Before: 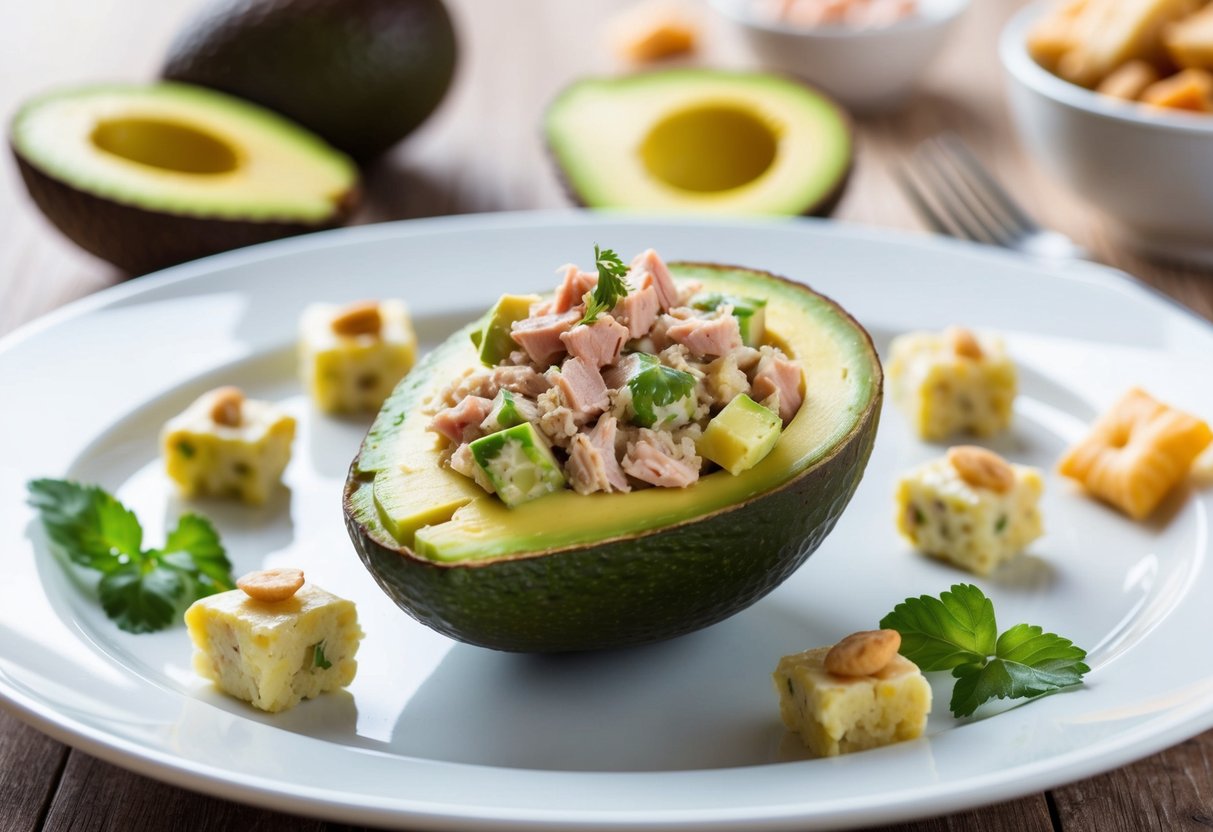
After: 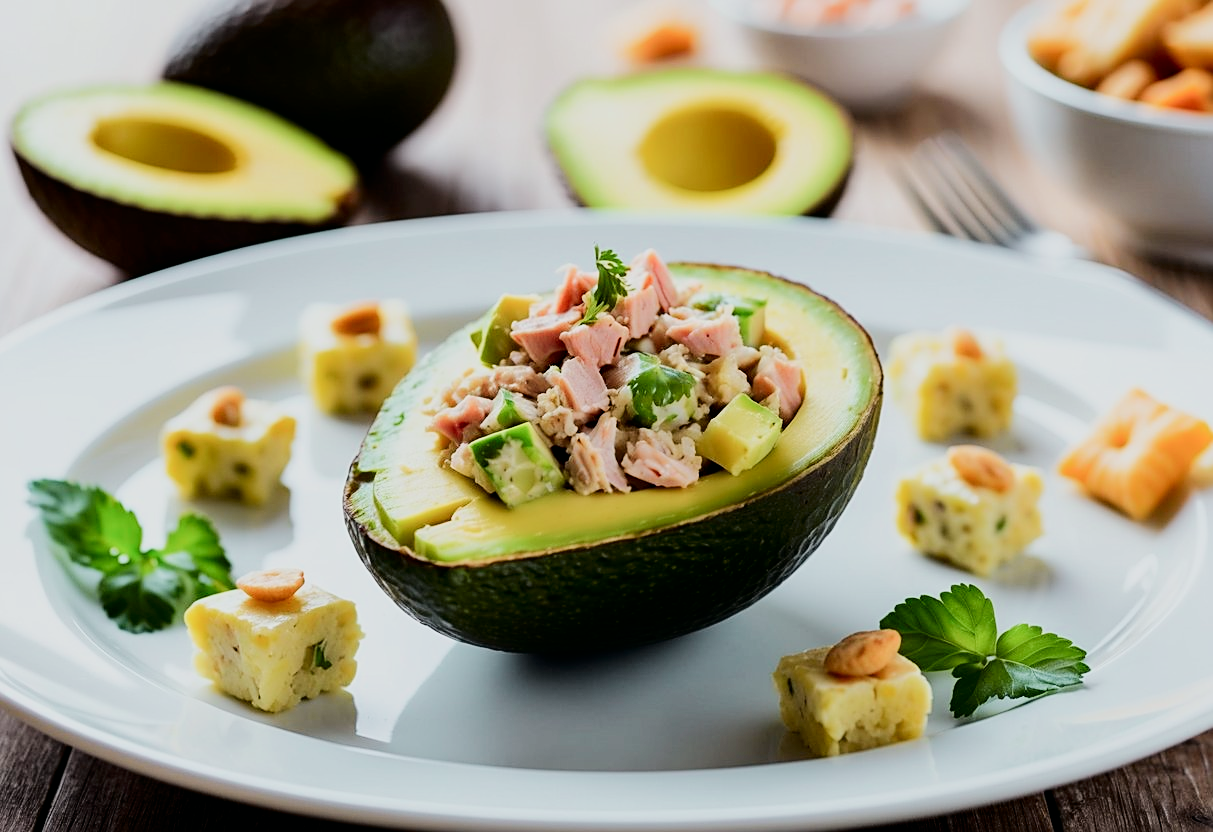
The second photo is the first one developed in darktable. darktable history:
sharpen: on, module defaults
tone equalizer: on, module defaults
filmic rgb: black relative exposure -8.49 EV, white relative exposure 5.55 EV, hardness 3.39, contrast 1.016
tone curve: curves: ch0 [(0, 0) (0.035, 0.011) (0.133, 0.076) (0.285, 0.265) (0.491, 0.541) (0.617, 0.693) (0.704, 0.77) (0.794, 0.865) (0.895, 0.938) (1, 0.976)]; ch1 [(0, 0) (0.318, 0.278) (0.444, 0.427) (0.502, 0.497) (0.543, 0.547) (0.601, 0.641) (0.746, 0.764) (1, 1)]; ch2 [(0, 0) (0.316, 0.292) (0.381, 0.37) (0.423, 0.448) (0.476, 0.482) (0.502, 0.5) (0.543, 0.547) (0.587, 0.613) (0.642, 0.672) (0.704, 0.727) (0.865, 0.827) (1, 0.951)], color space Lab, independent channels, preserve colors none
